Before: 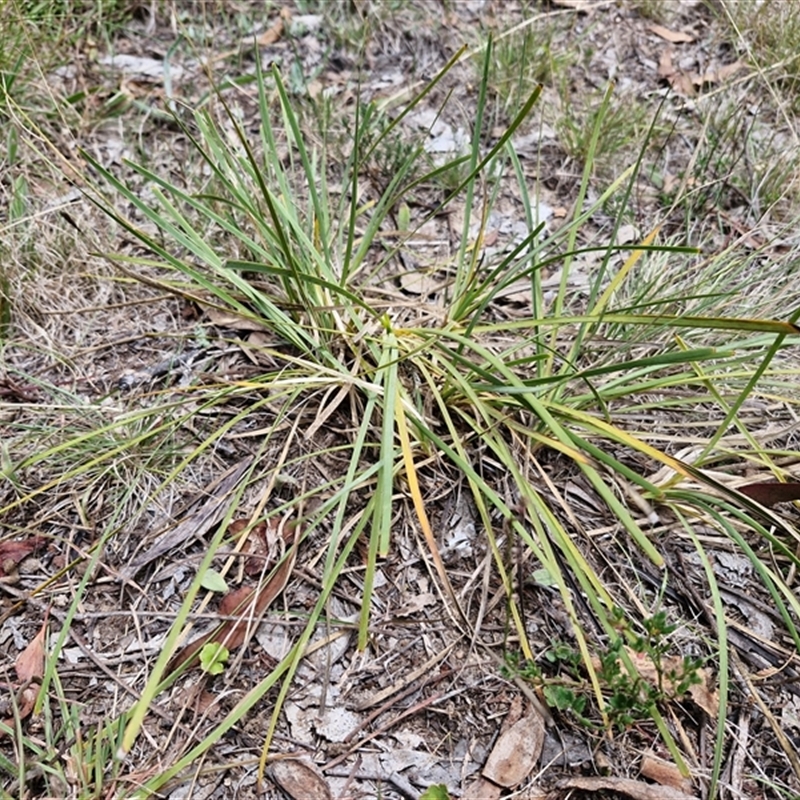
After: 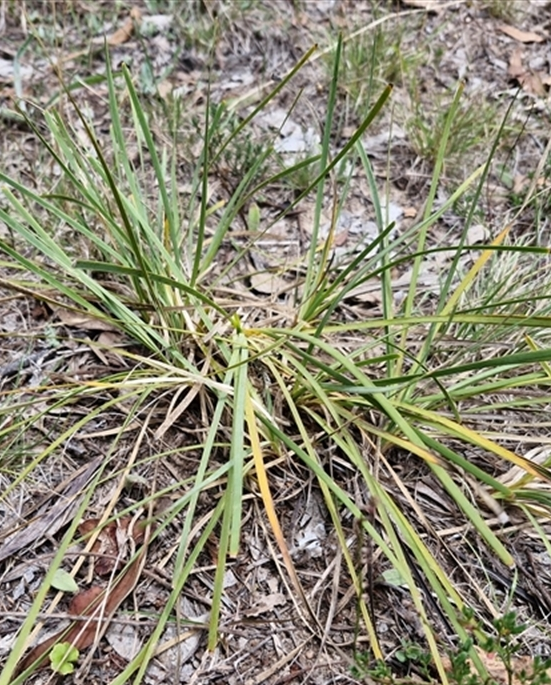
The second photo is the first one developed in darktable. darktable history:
crop: left 18.773%, right 12.313%, bottom 14.329%
